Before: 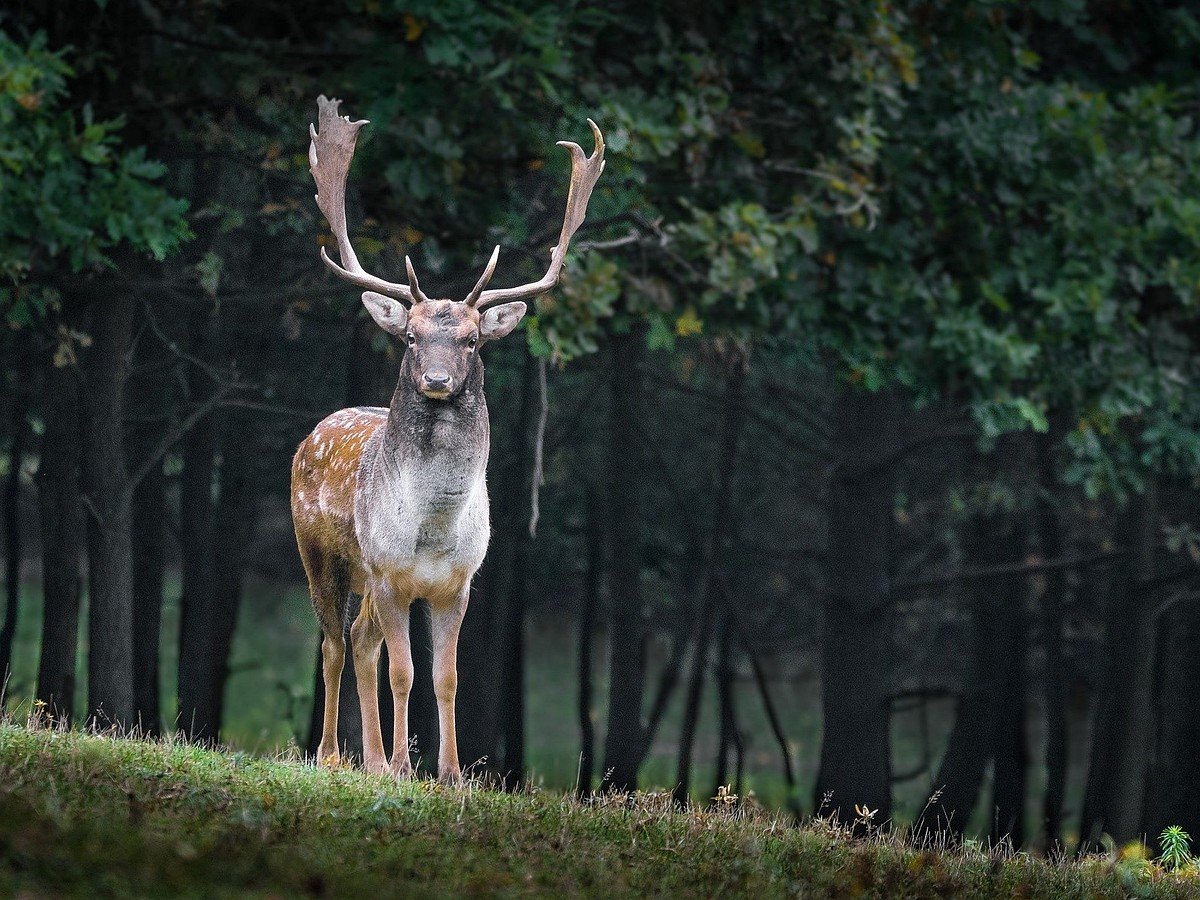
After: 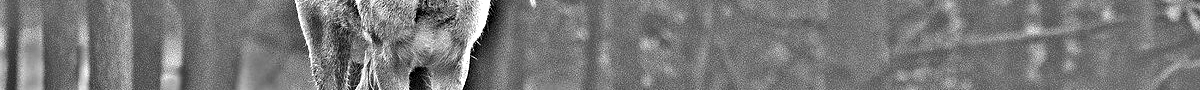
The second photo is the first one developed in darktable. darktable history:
crop and rotate: top 59.084%, bottom 30.916%
highpass: on, module defaults
